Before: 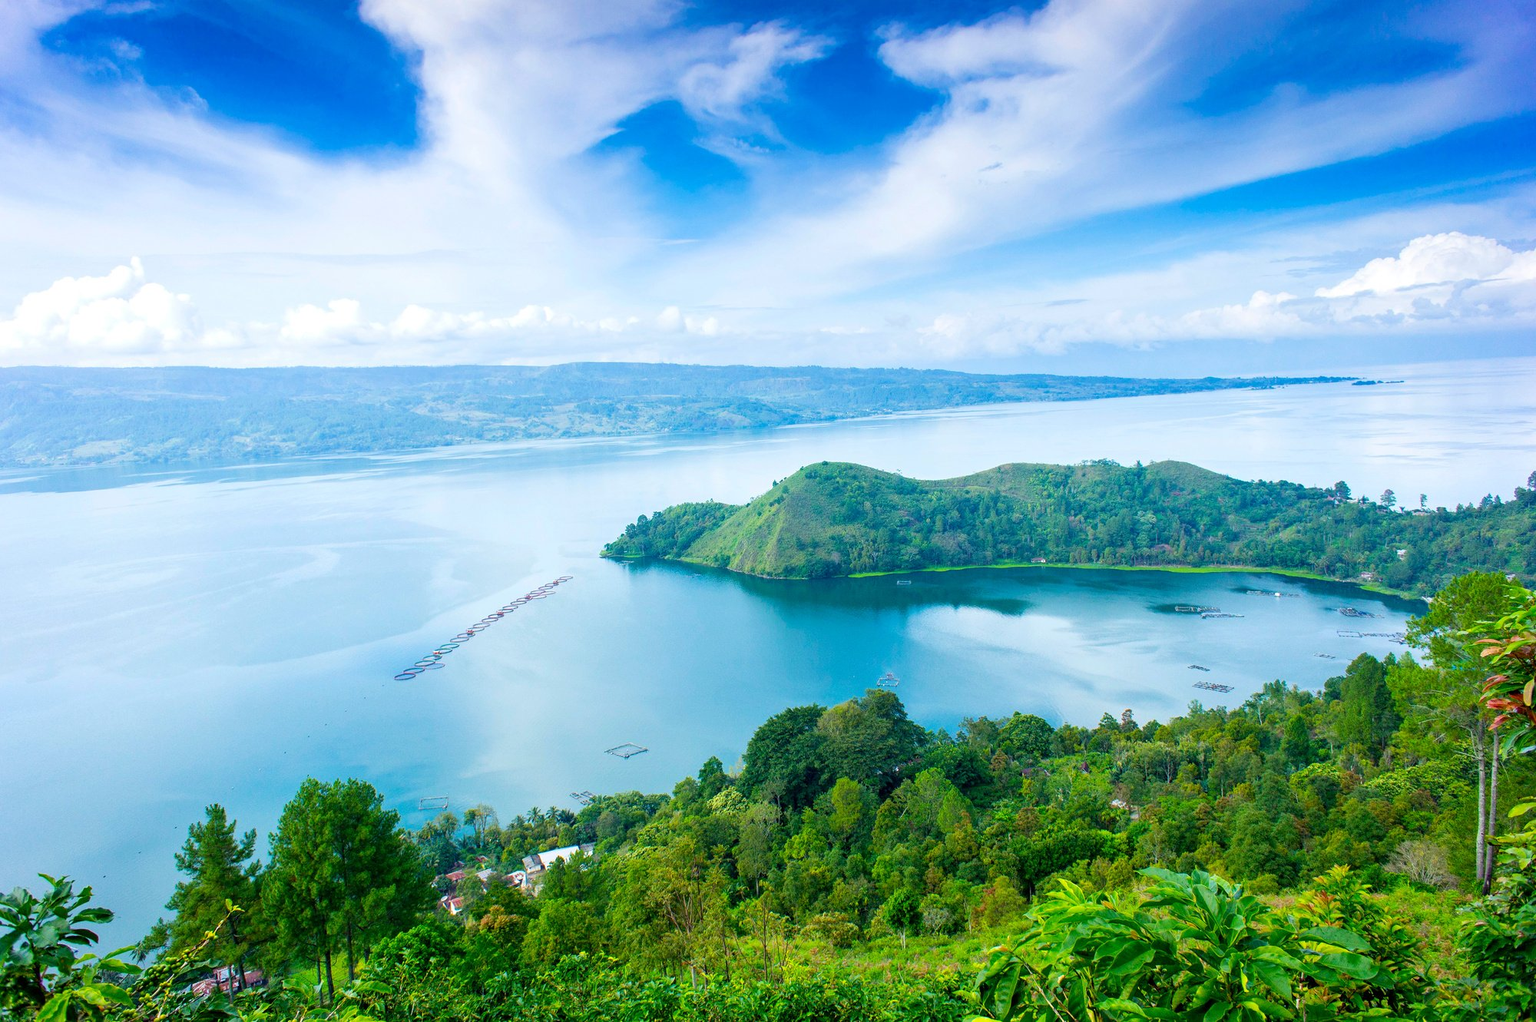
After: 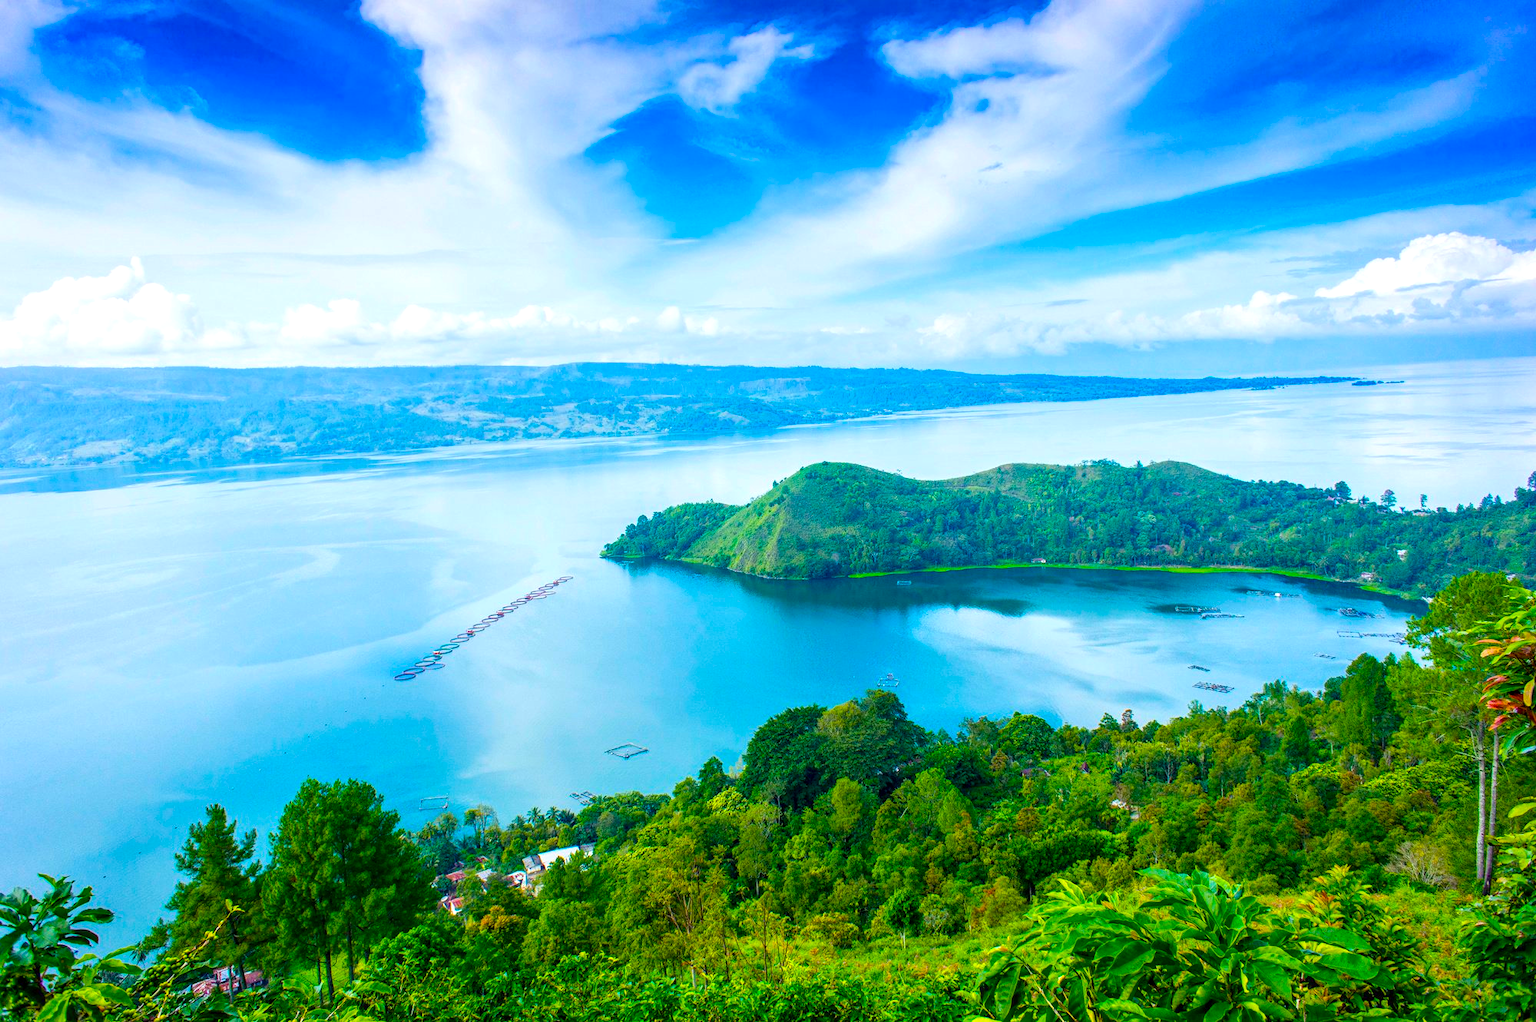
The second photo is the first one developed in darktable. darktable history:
tone equalizer: on, module defaults
local contrast: detail 130%
color balance rgb: global offset › luminance 0.482%, global offset › hue 61.49°, linear chroma grading › global chroma 25.32%, perceptual saturation grading › global saturation 25.801%
